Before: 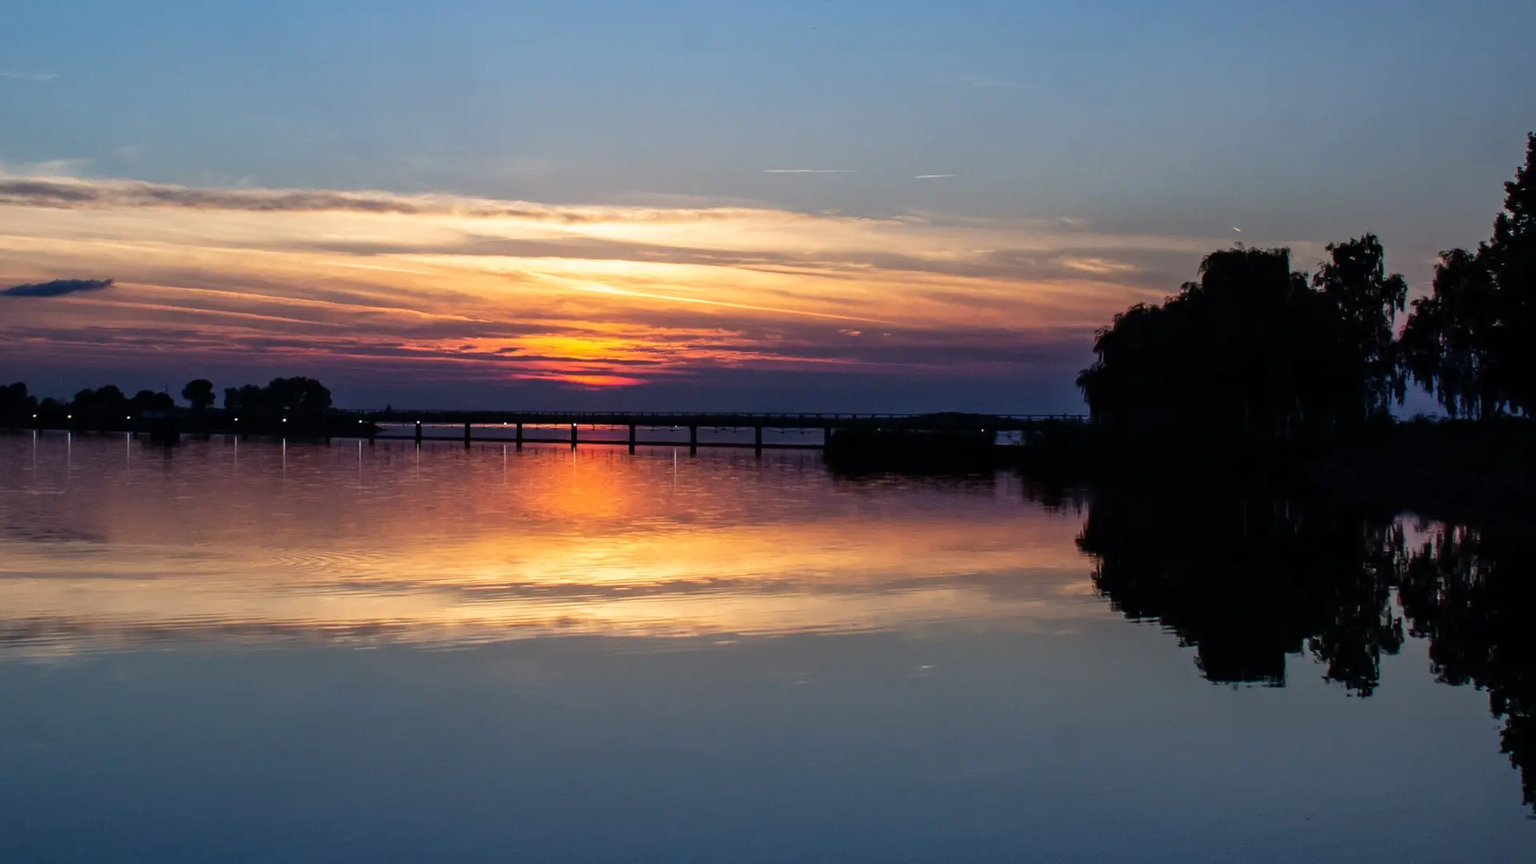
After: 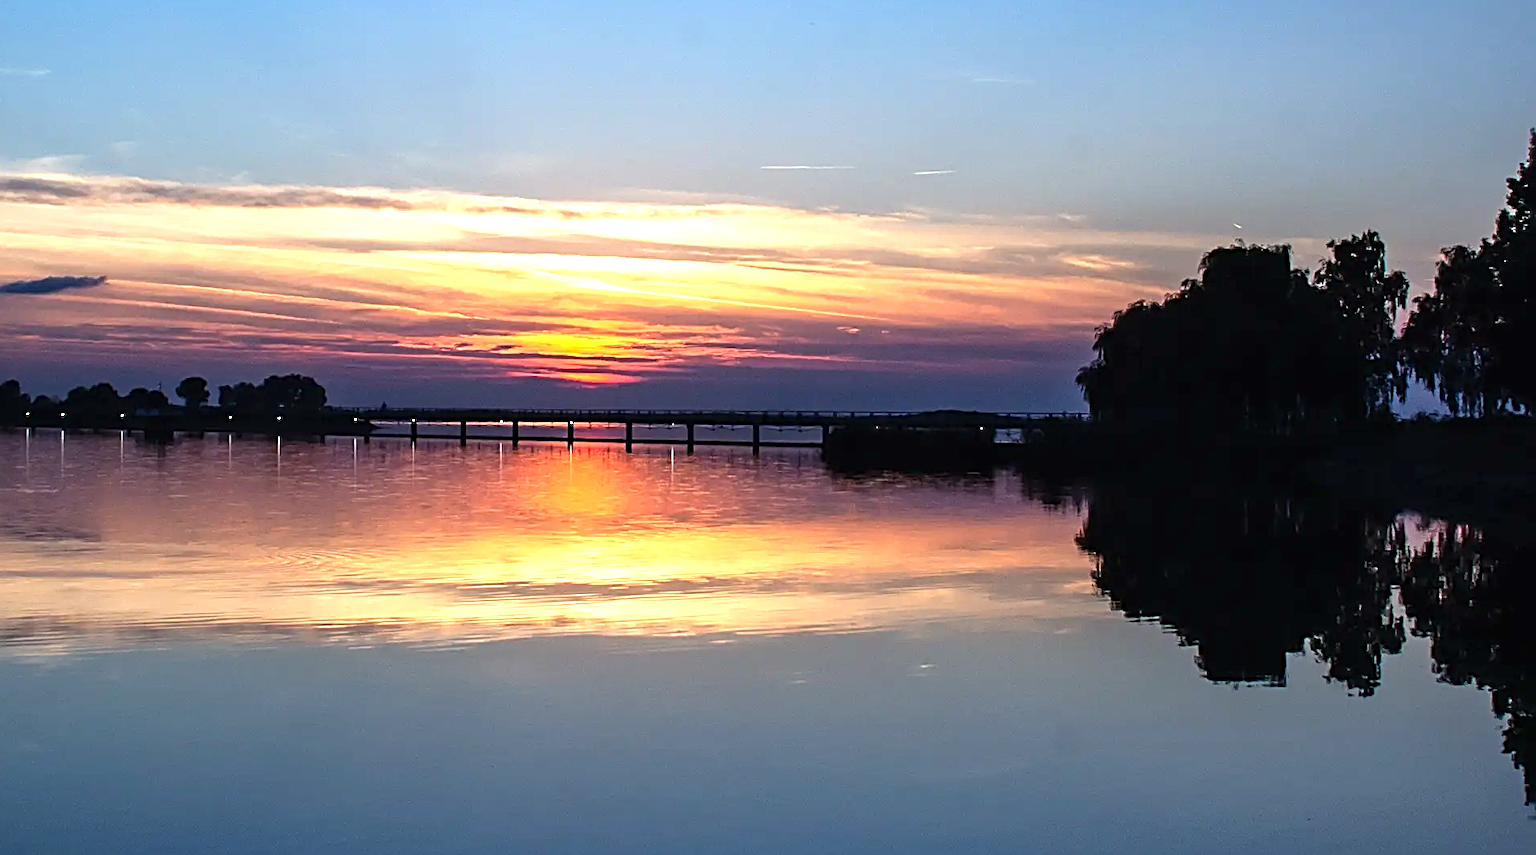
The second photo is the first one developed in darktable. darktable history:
exposure: black level correction -0.001, exposure 0.9 EV, compensate highlight preservation false
crop: left 0.477%, top 0.629%, right 0.146%, bottom 0.891%
sharpen: radius 2.976, amount 0.769
